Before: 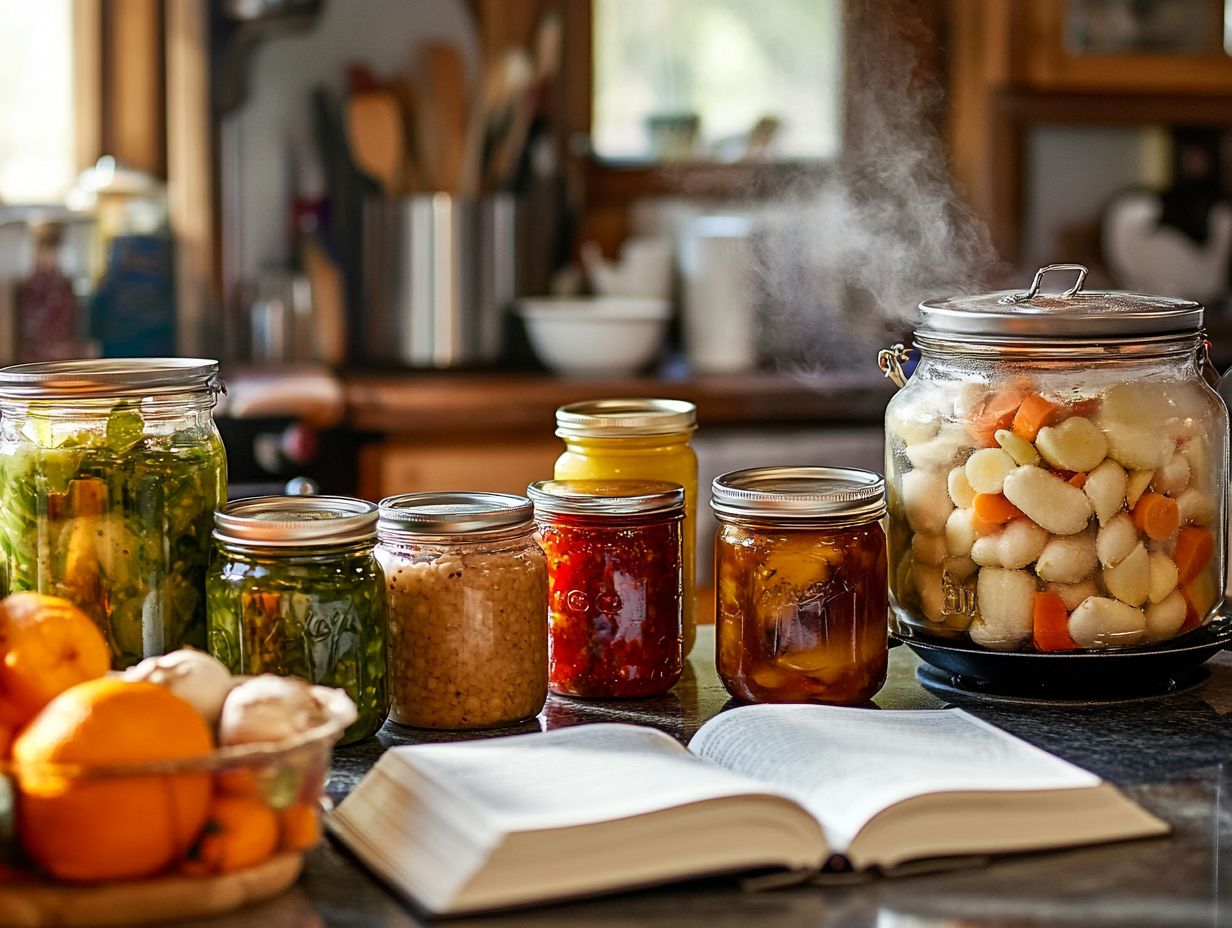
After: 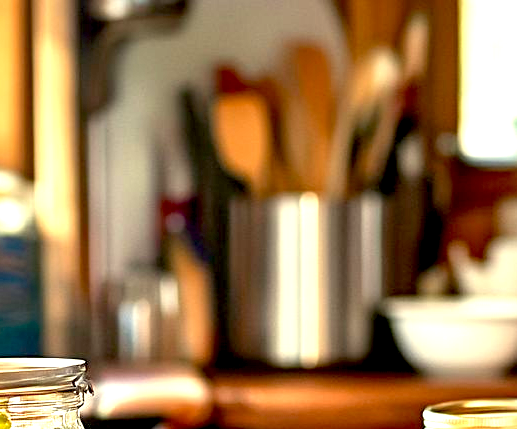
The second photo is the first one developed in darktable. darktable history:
color correction: highlights a* -0.95, highlights b* 4.5, shadows a* 3.55
exposure: black level correction 0.009, exposure 1.425 EV, compensate highlight preservation false
crop and rotate: left 10.817%, top 0.062%, right 47.194%, bottom 53.626%
white balance: red 1.029, blue 0.92
